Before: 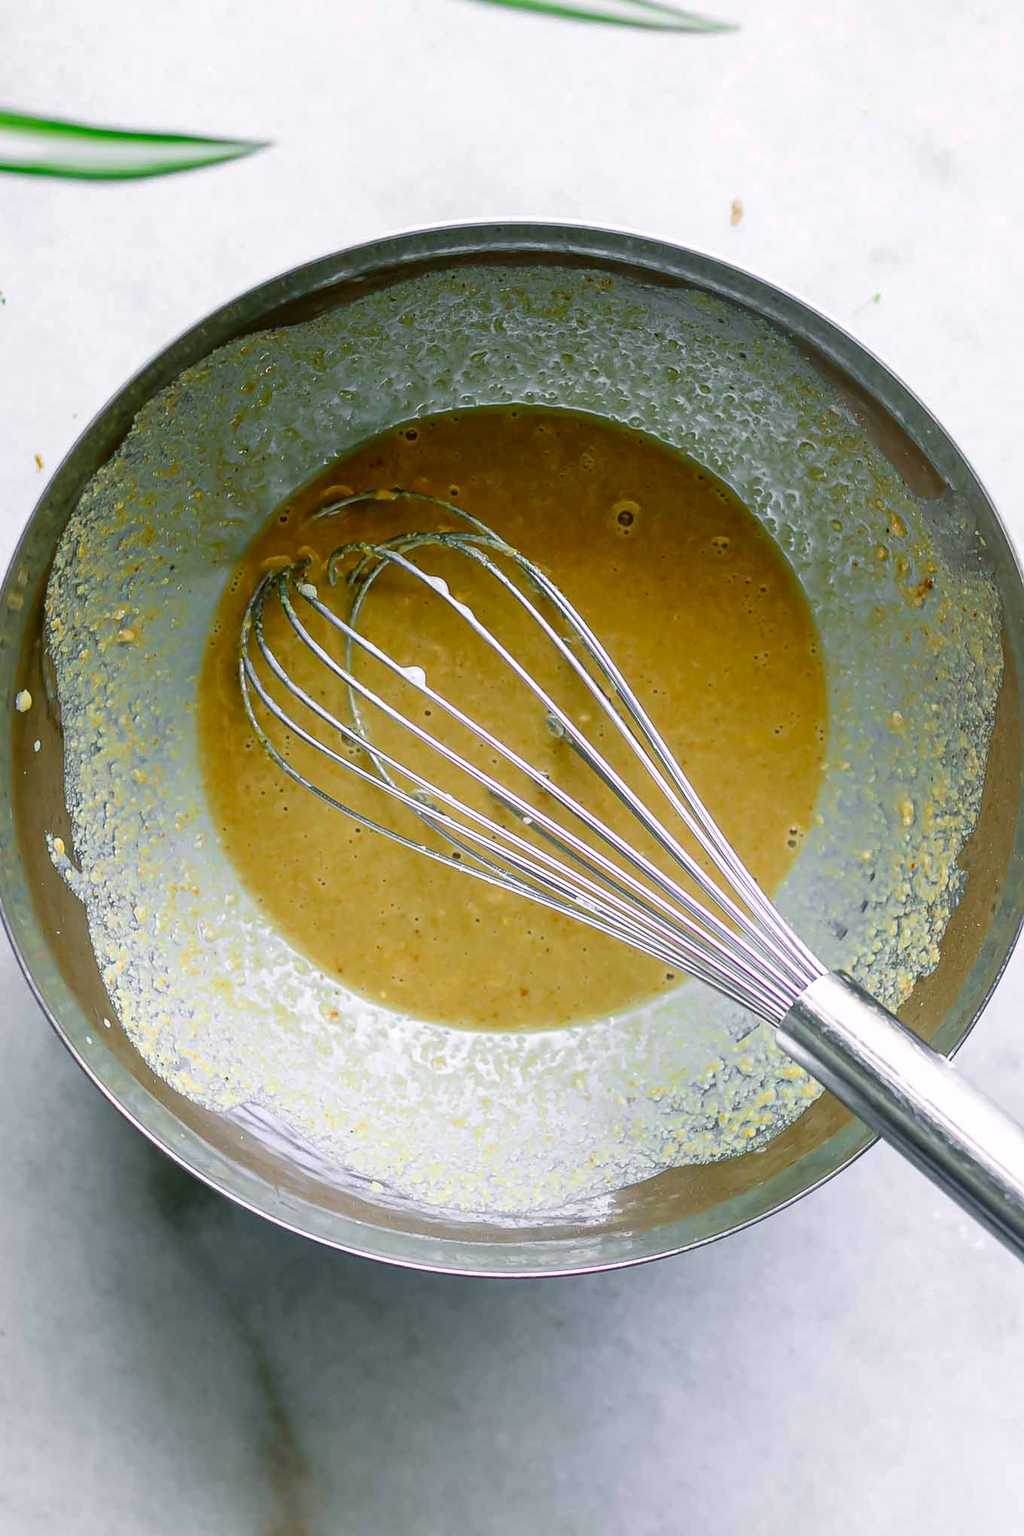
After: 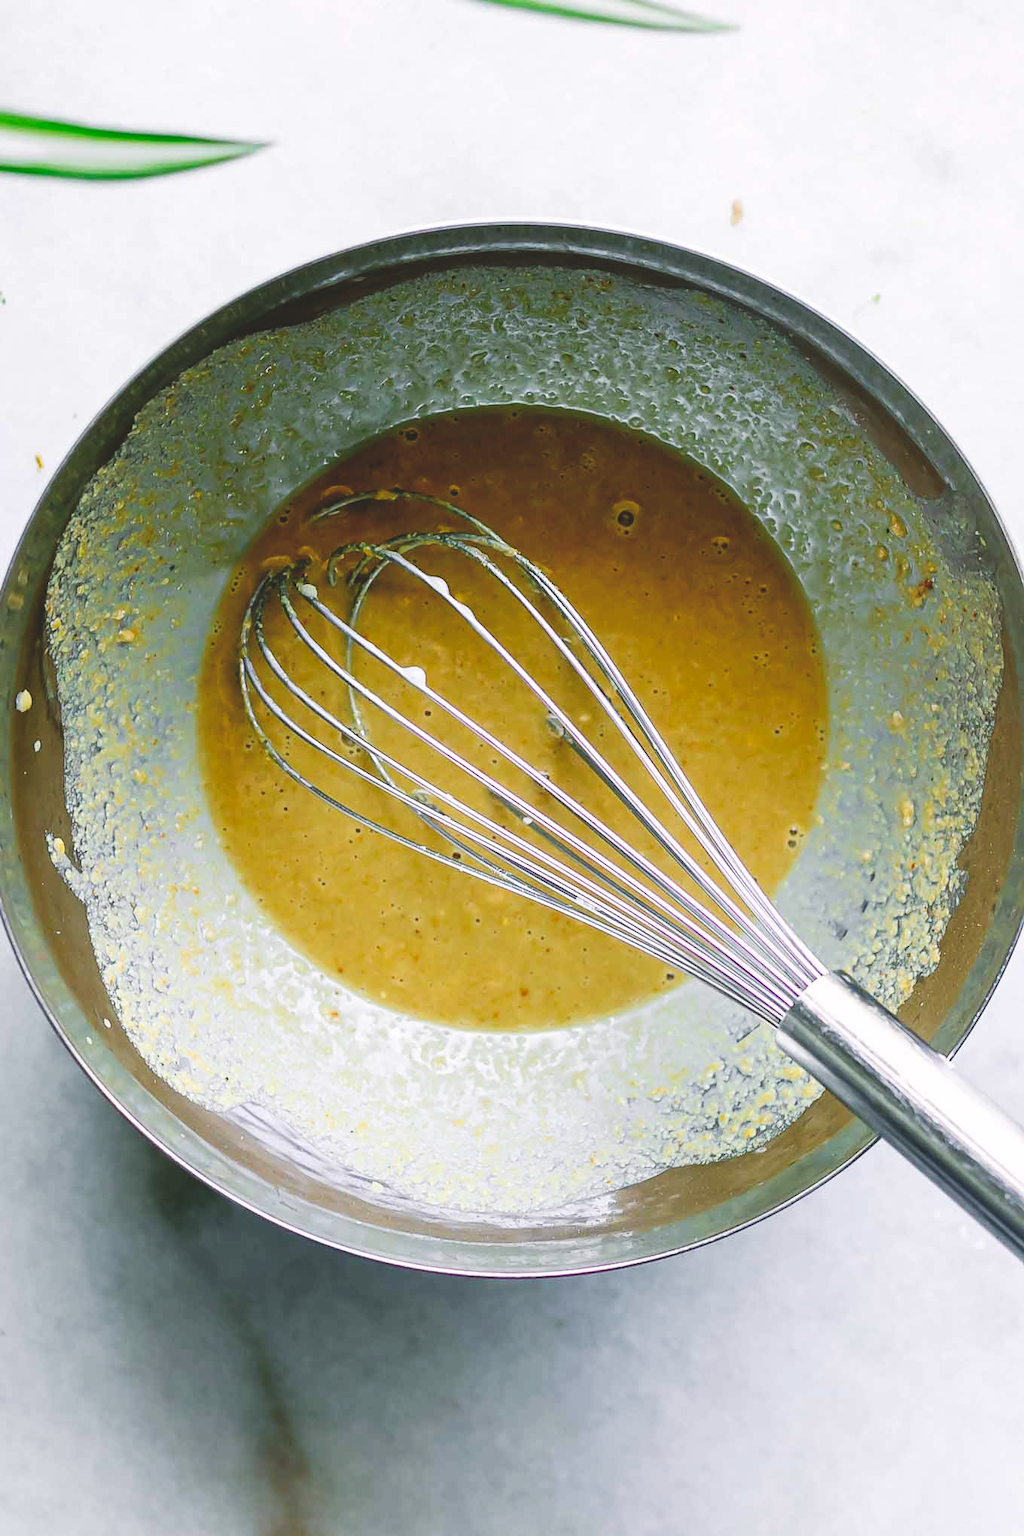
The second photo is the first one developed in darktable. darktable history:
tone curve: curves: ch0 [(0, 0.129) (0.187, 0.207) (0.729, 0.789) (1, 1)], preserve colors none
